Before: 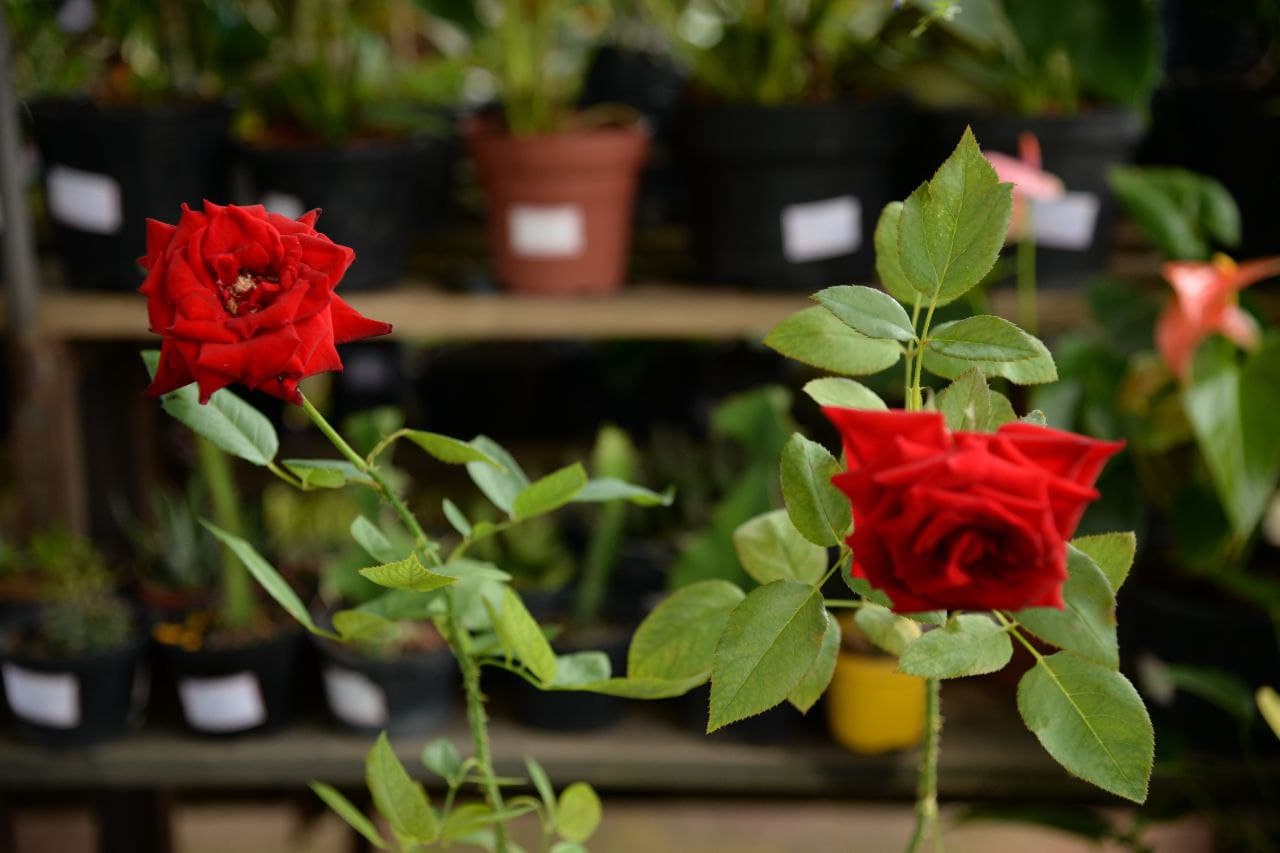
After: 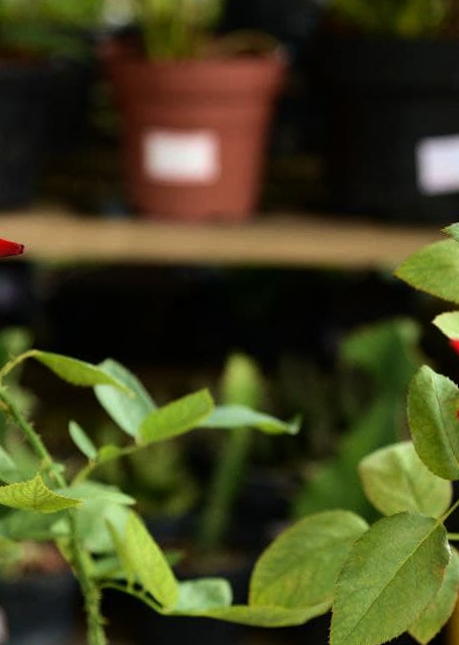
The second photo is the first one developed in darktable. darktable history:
rotate and perspective: rotation 1.72°, automatic cropping off
tone equalizer: -8 EV -0.417 EV, -7 EV -0.389 EV, -6 EV -0.333 EV, -5 EV -0.222 EV, -3 EV 0.222 EV, -2 EV 0.333 EV, -1 EV 0.389 EV, +0 EV 0.417 EV, edges refinement/feathering 500, mask exposure compensation -1.25 EV, preserve details no
crop and rotate: left 29.476%, top 10.214%, right 35.32%, bottom 17.333%
velvia: on, module defaults
